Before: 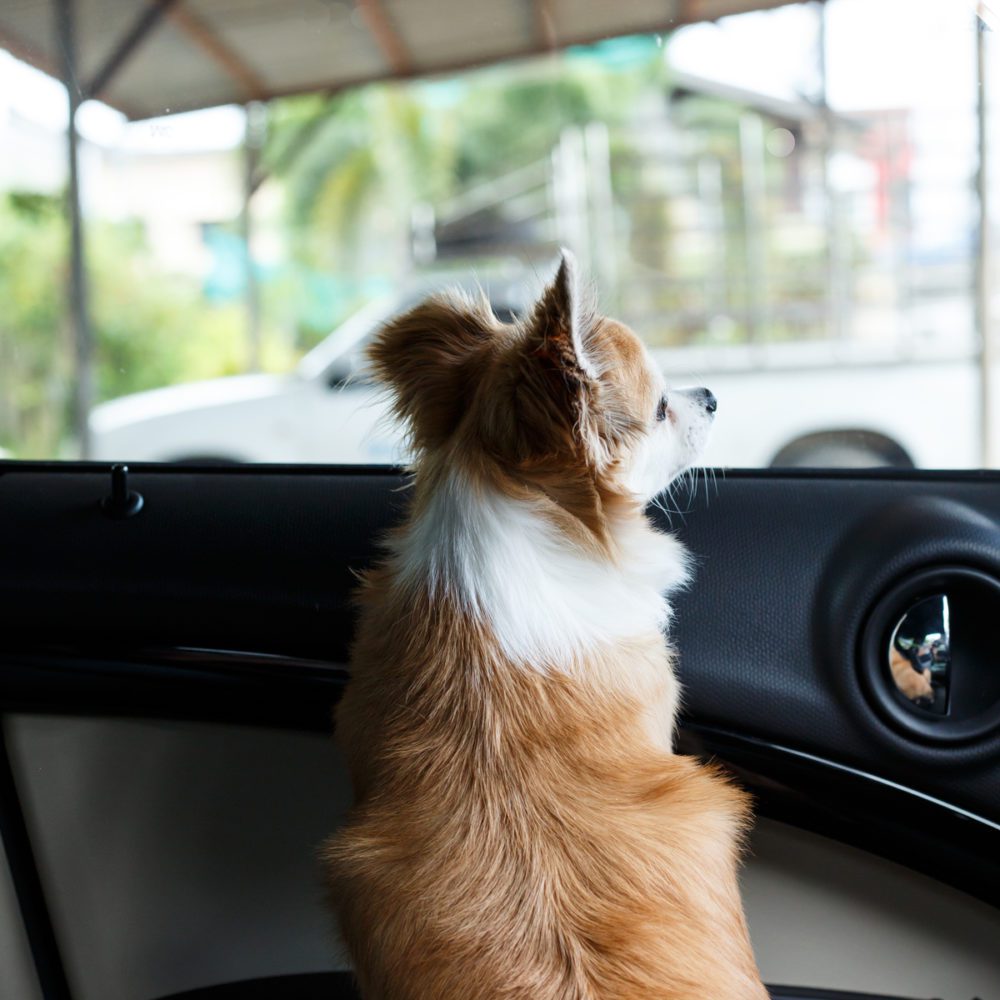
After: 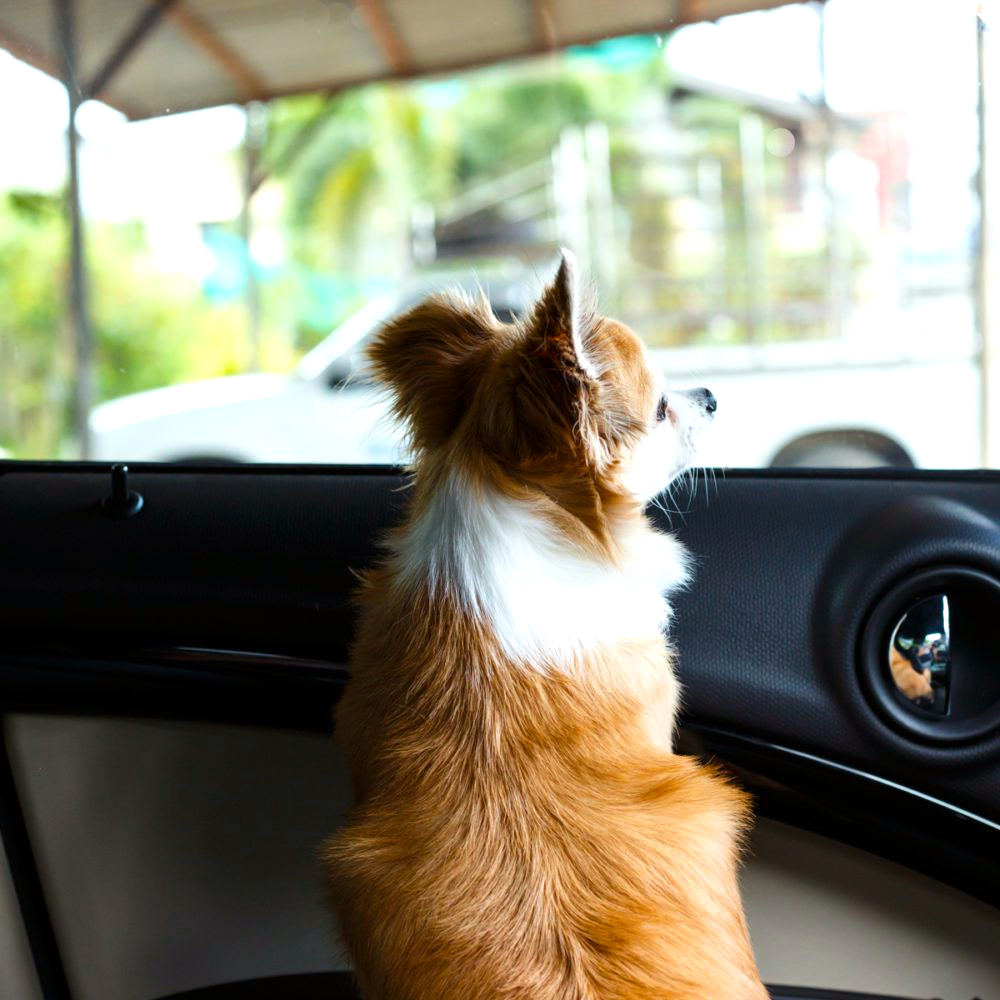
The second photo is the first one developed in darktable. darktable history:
color balance rgb: power › chroma 0.676%, power › hue 60°, perceptual saturation grading › global saturation 11.14%, perceptual brilliance grading › highlights 9.599%, perceptual brilliance grading › mid-tones 5.135%, global vibrance 34.841%
